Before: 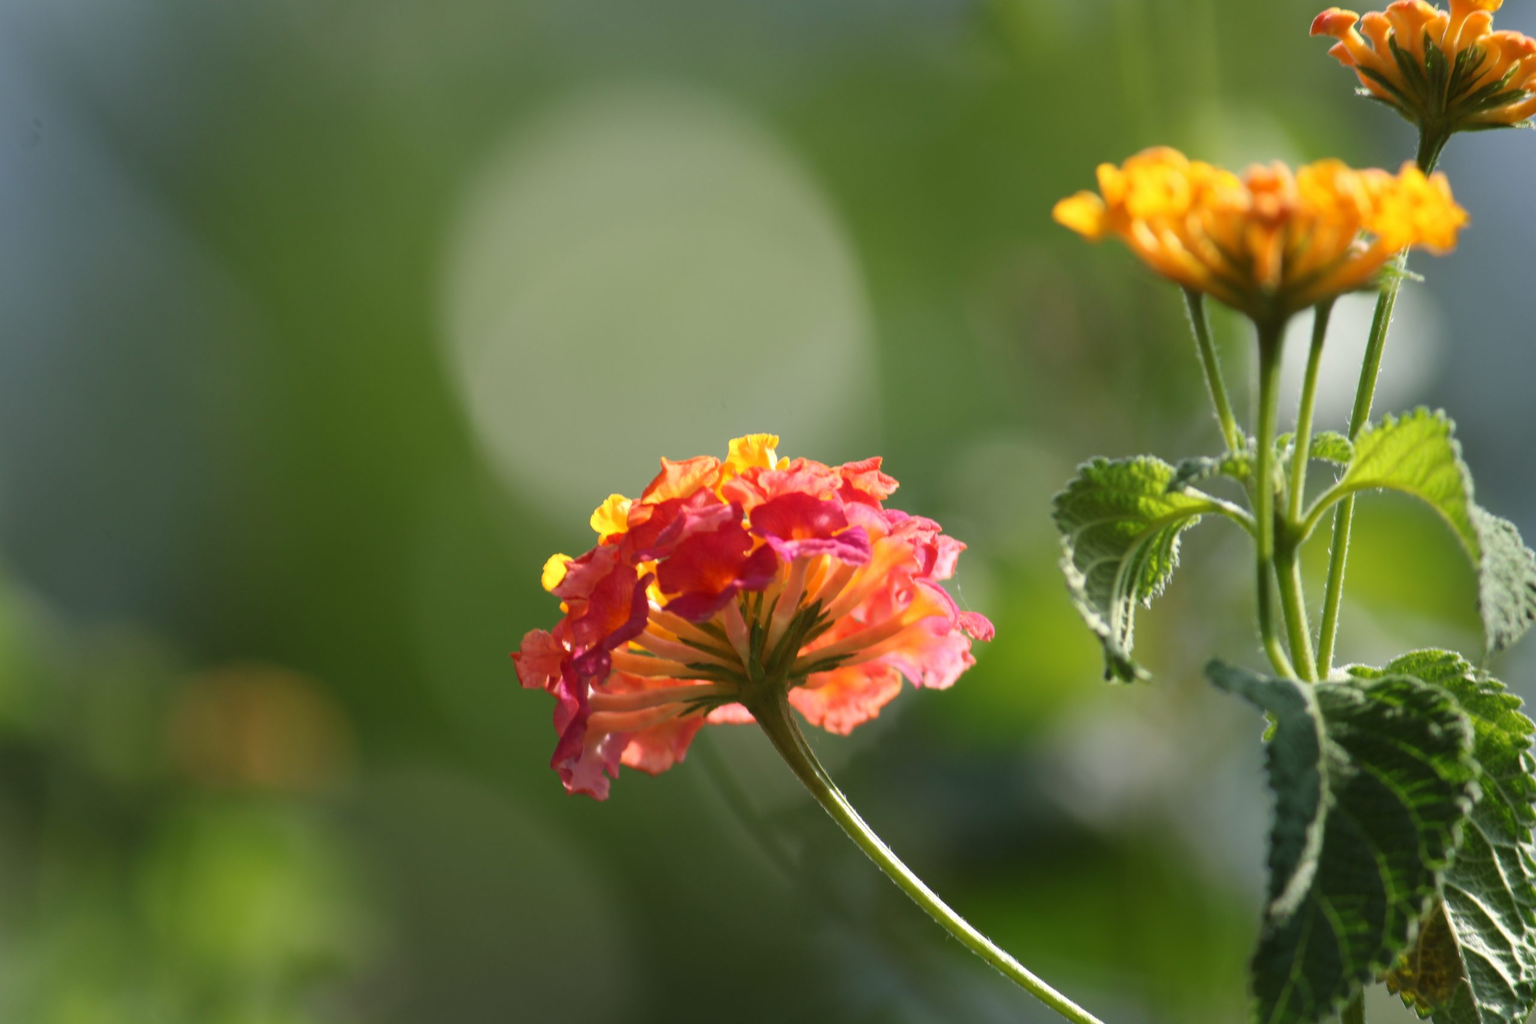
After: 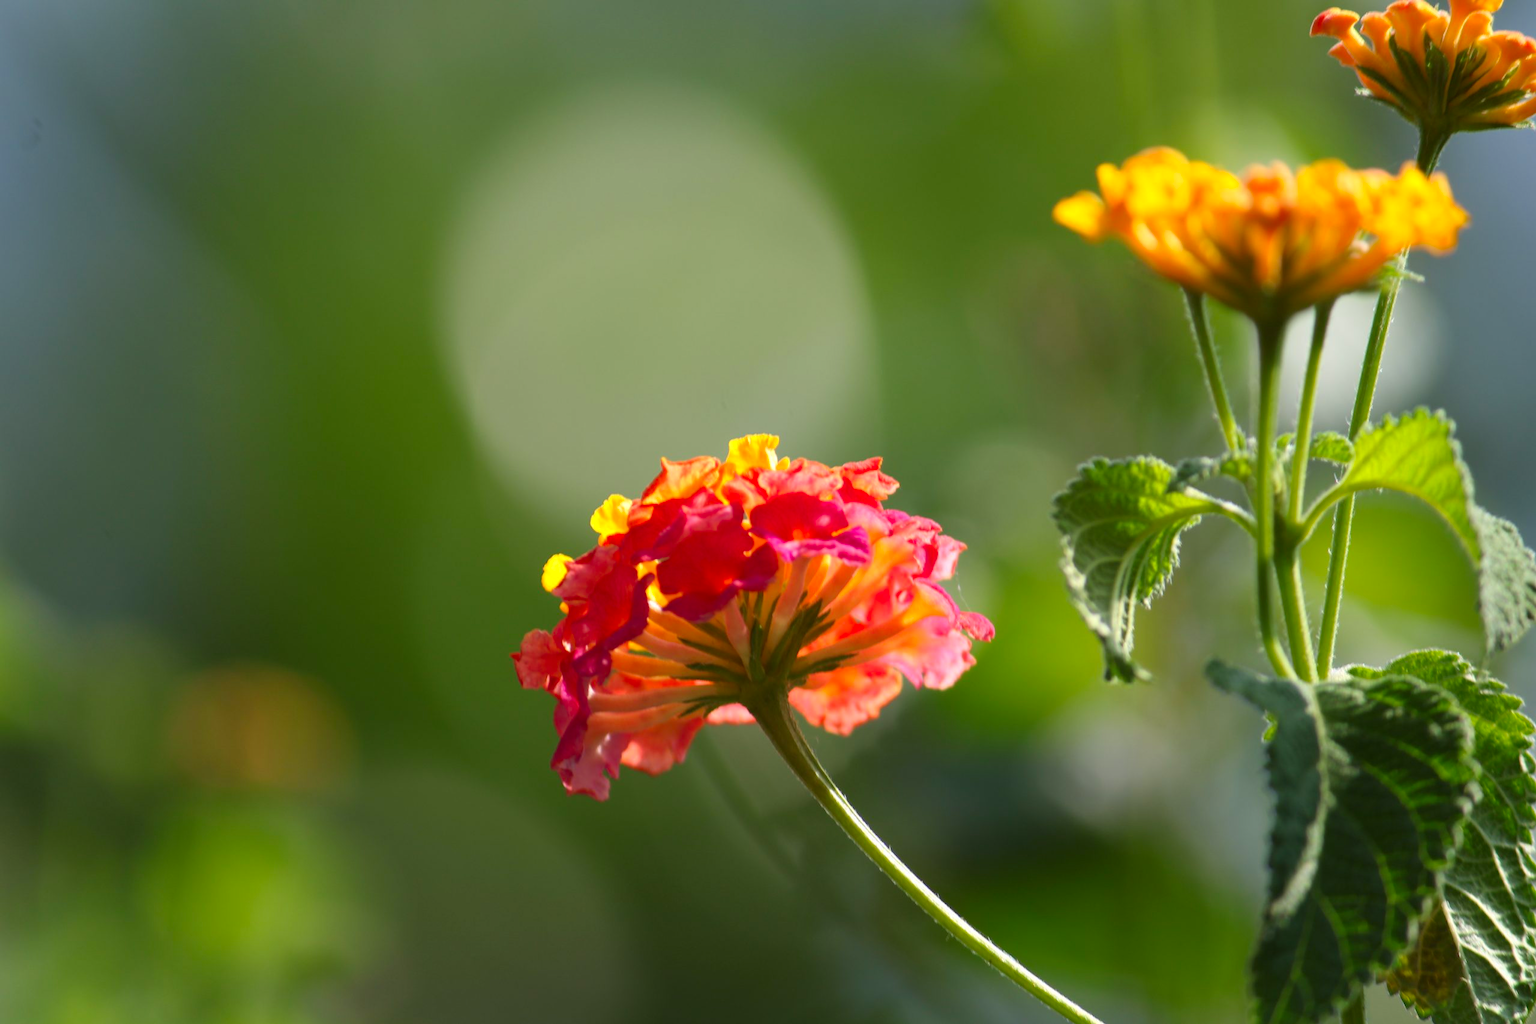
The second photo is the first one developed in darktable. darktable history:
color zones: curves: ch0 [(0, 0.613) (0.01, 0.613) (0.245, 0.448) (0.498, 0.529) (0.642, 0.665) (0.879, 0.777) (0.99, 0.613)]; ch1 [(0, 0) (0.143, 0) (0.286, 0) (0.429, 0) (0.571, 0) (0.714, 0) (0.857, 0)], mix -122.95%
